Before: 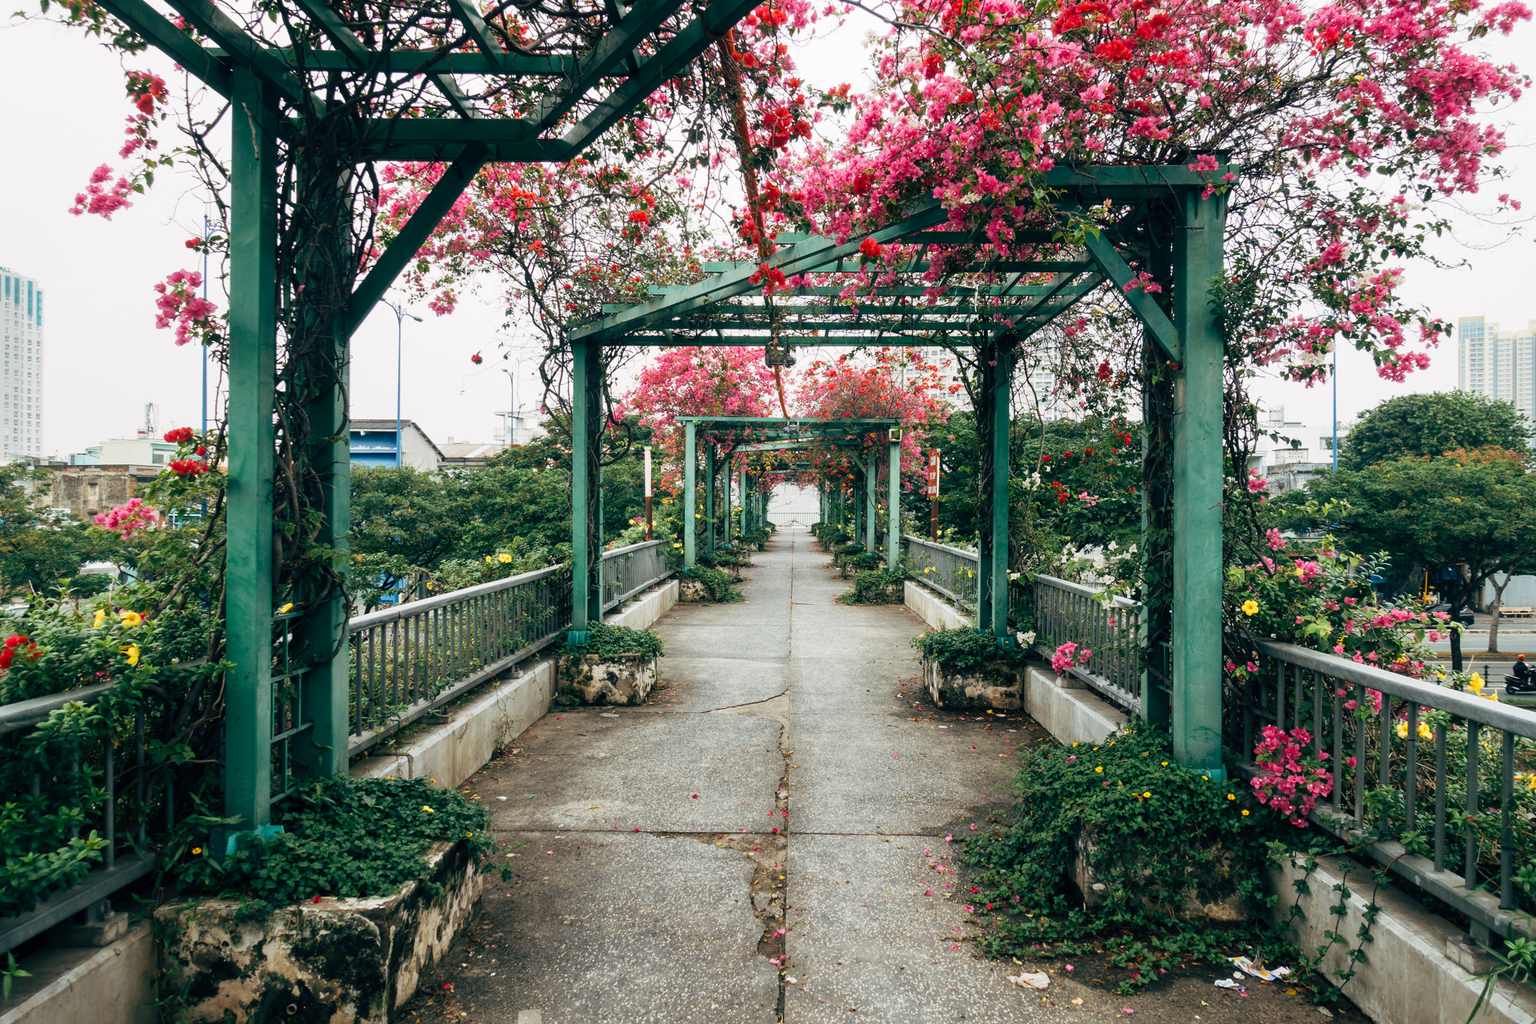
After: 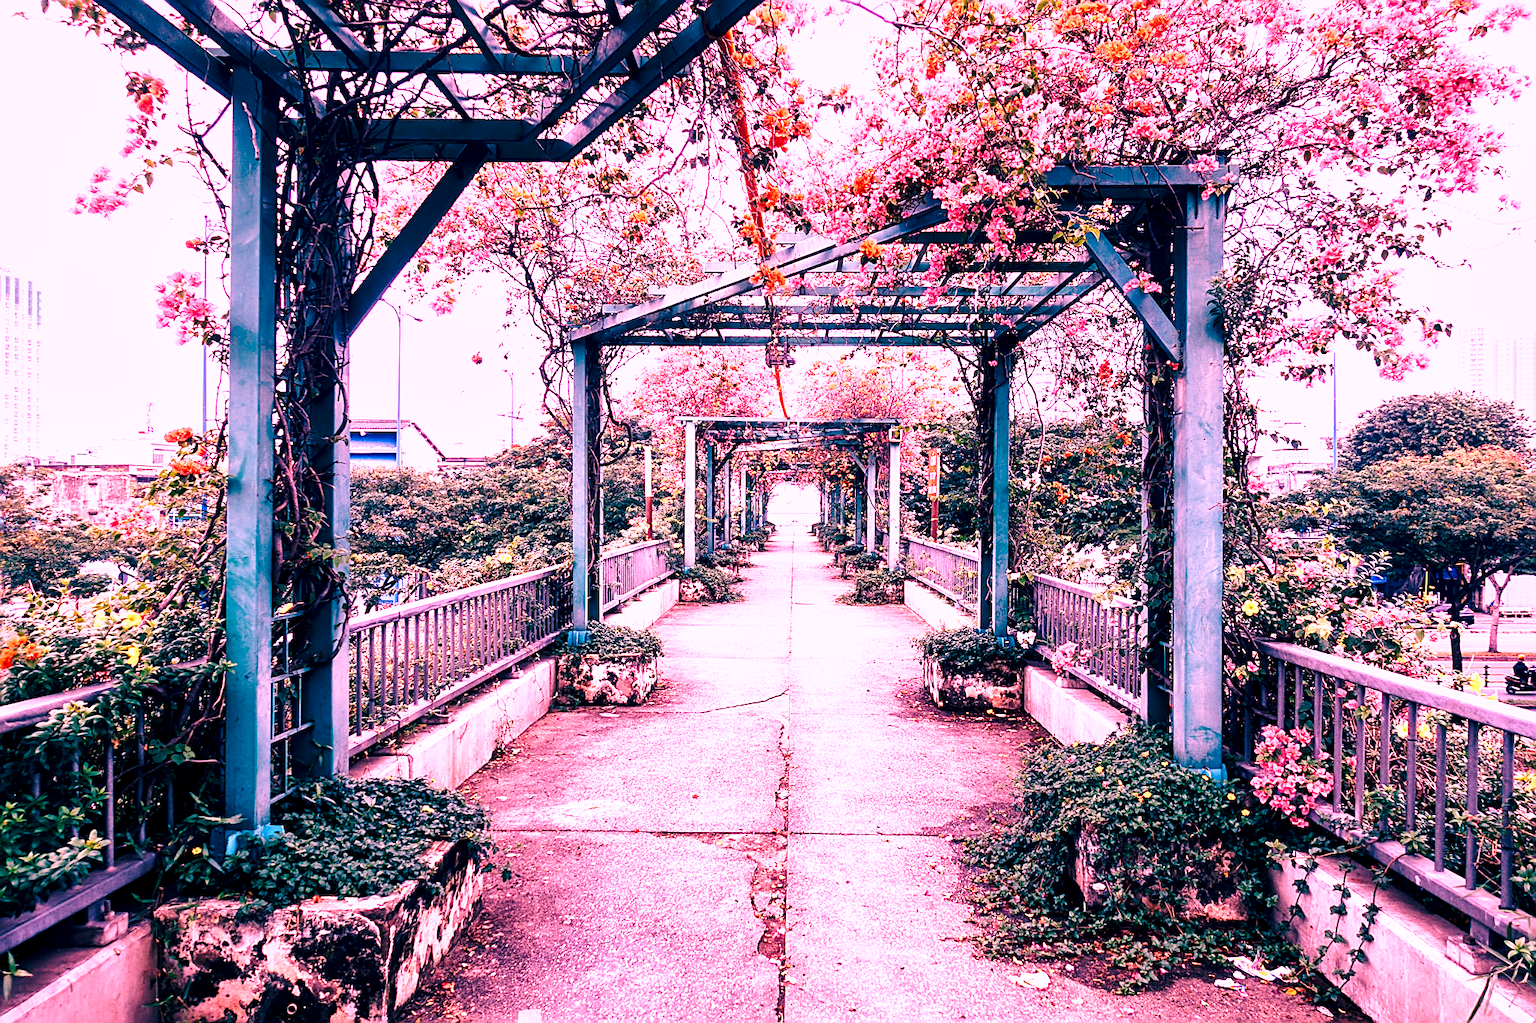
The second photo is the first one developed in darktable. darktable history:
base curve: curves: ch0 [(0, 0) (0.028, 0.03) (0.121, 0.232) (0.46, 0.748) (0.859, 0.968) (1, 1)], preserve colors none
exposure: black level correction 0.004, exposure 0.014 EV, compensate highlight preservation false
shadows and highlights: shadows 29.32, highlights -29.32, low approximation 0.01, soften with gaussian
white balance: red 2.02, blue 1.673
local contrast: mode bilateral grid, contrast 20, coarseness 50, detail 140%, midtone range 0.2
sharpen: amount 0.75
